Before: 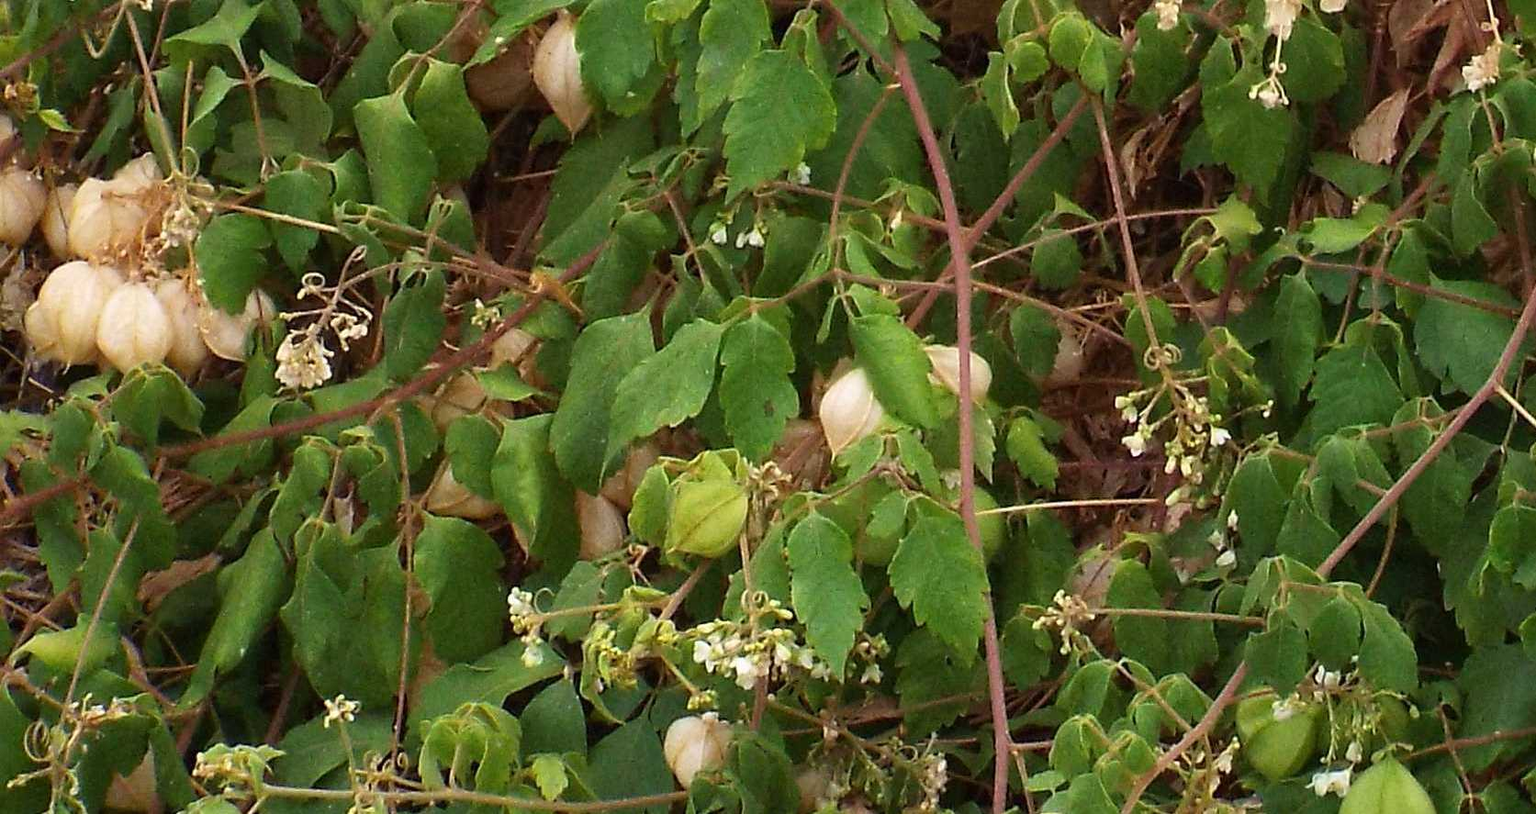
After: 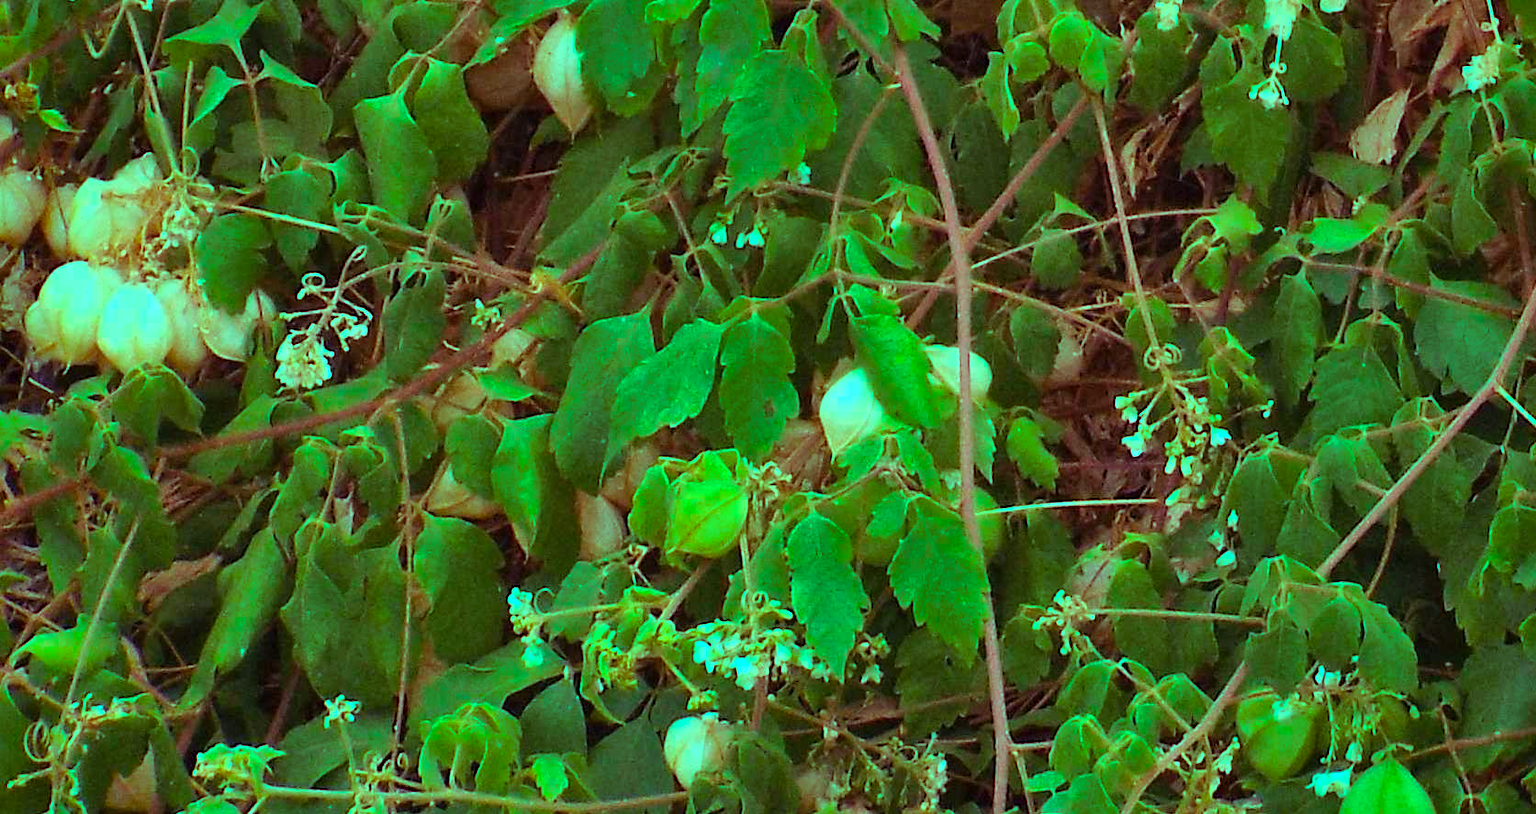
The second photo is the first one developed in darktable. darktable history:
shadows and highlights: soften with gaussian
white balance: emerald 1
vignetting: brightness -0.233, saturation 0.141
color balance rgb: shadows lift › luminance 0.49%, shadows lift › chroma 6.83%, shadows lift › hue 300.29°, power › hue 208.98°, highlights gain › luminance 20.24%, highlights gain › chroma 13.17%, highlights gain › hue 173.85°, perceptual saturation grading › global saturation 18.05%
